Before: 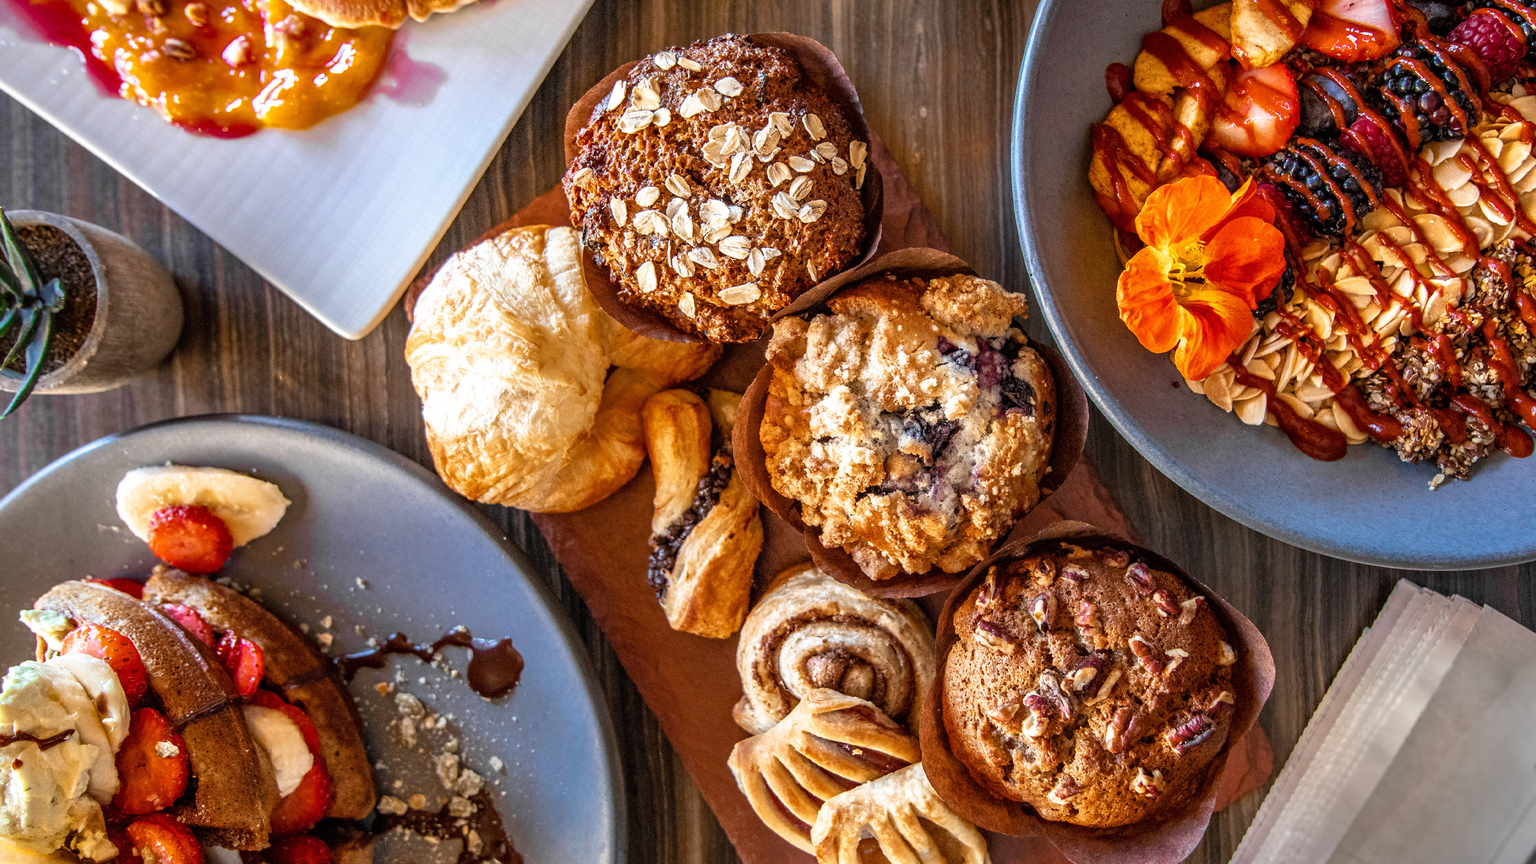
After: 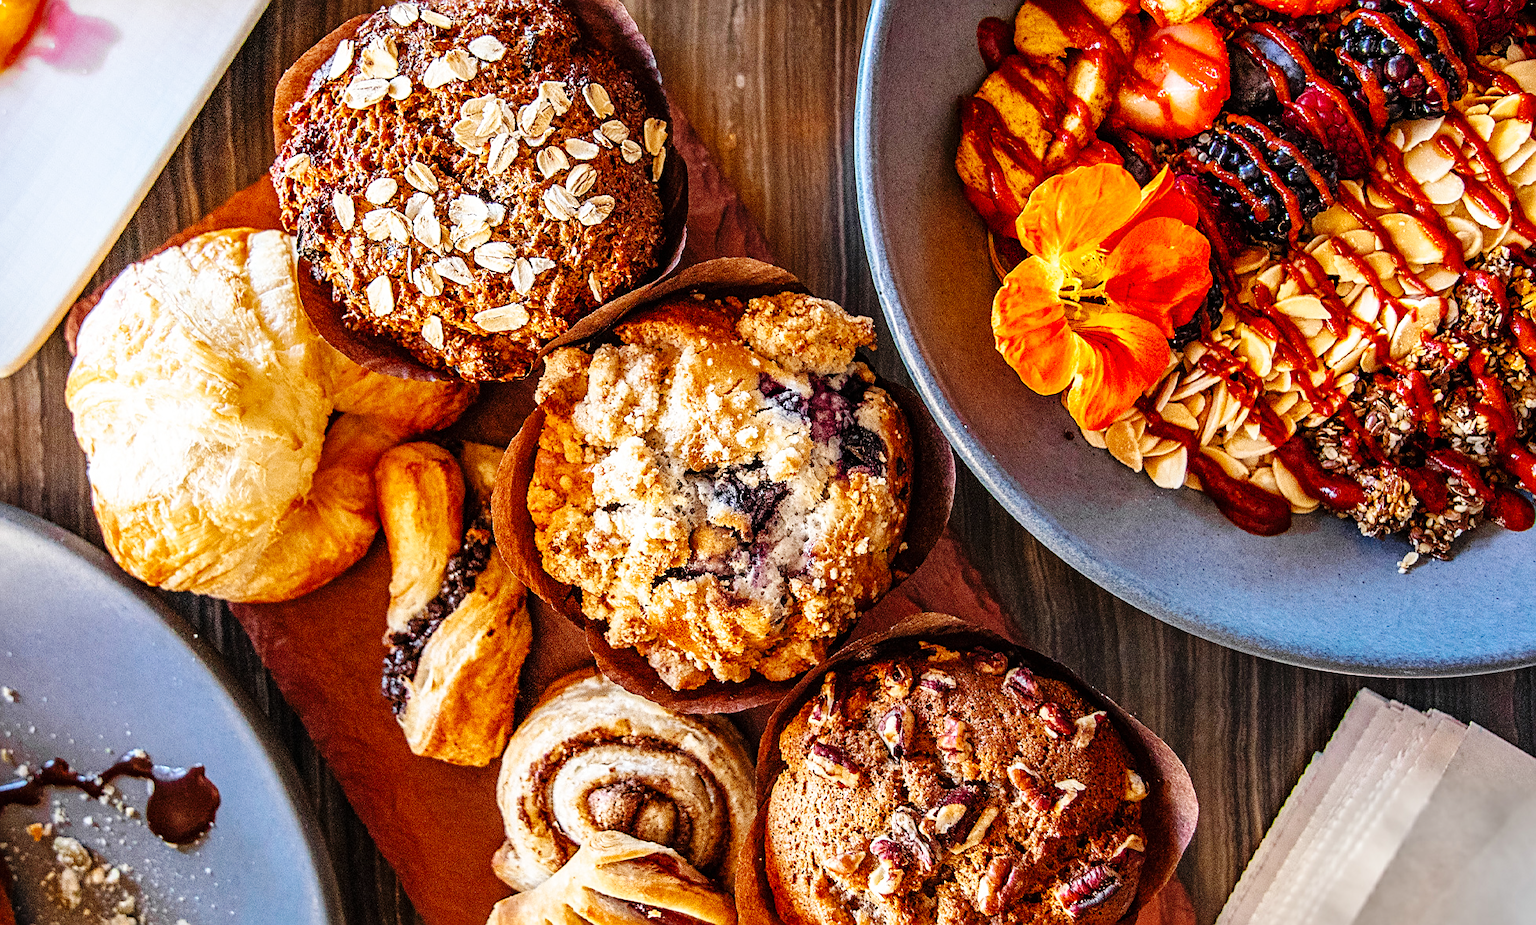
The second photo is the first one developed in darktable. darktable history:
sharpen: on, module defaults
base curve: curves: ch0 [(0, 0) (0.036, 0.025) (0.121, 0.166) (0.206, 0.329) (0.605, 0.79) (1, 1)], preserve colors none
crop: left 23.095%, top 5.827%, bottom 11.854%
